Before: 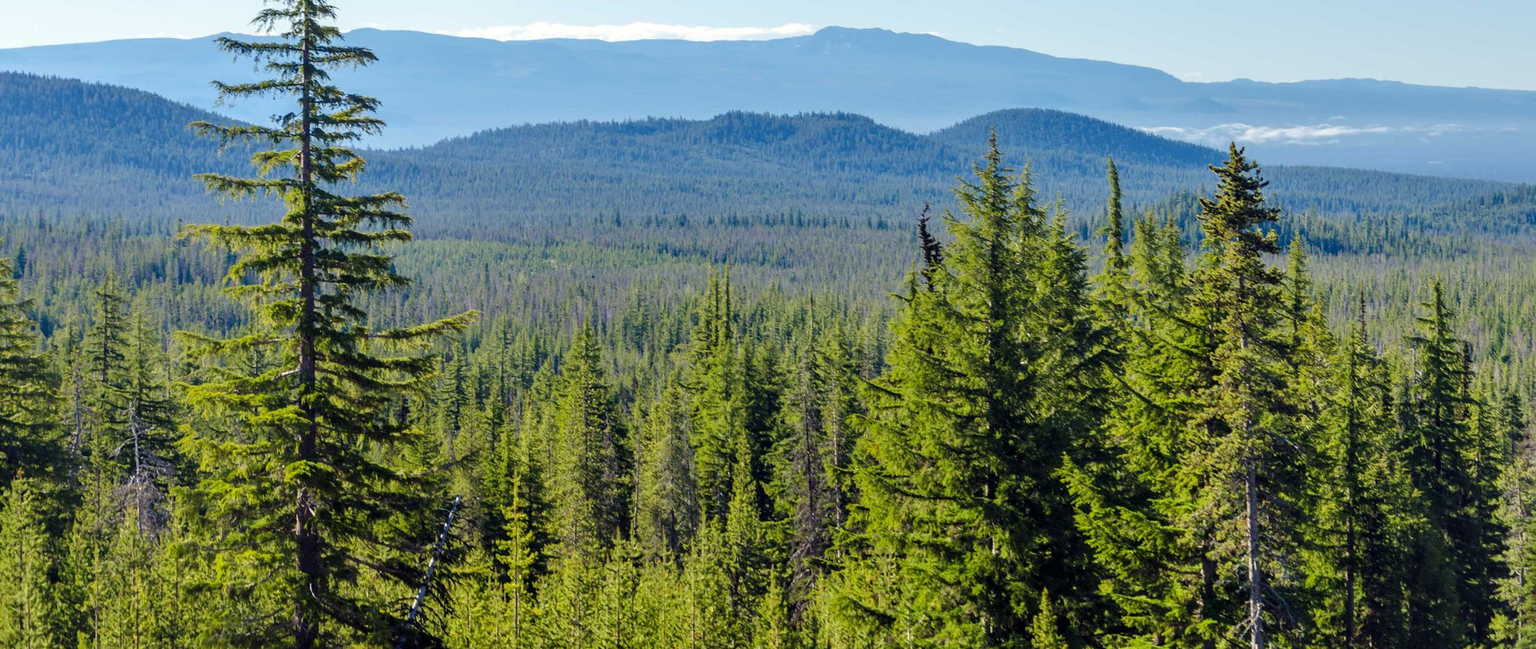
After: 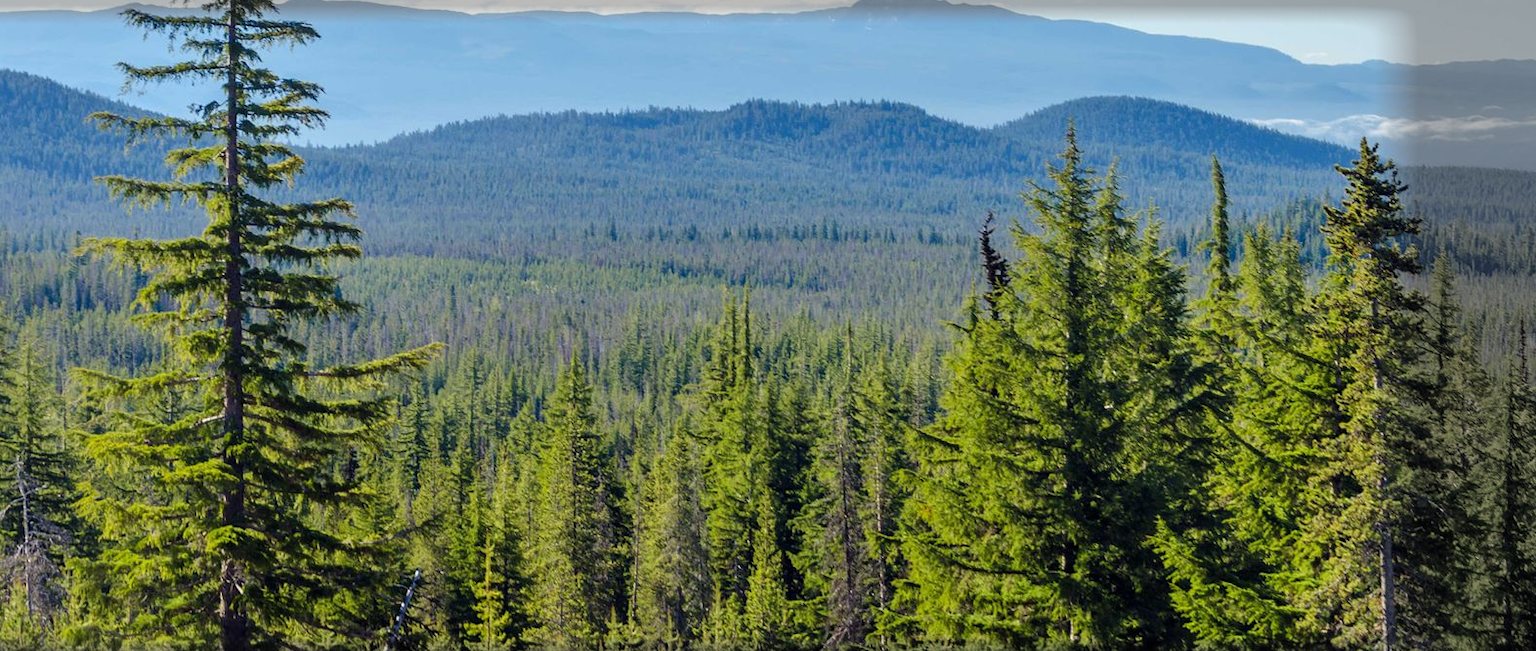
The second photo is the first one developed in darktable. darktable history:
crop and rotate: left 7.556%, top 4.606%, right 10.535%, bottom 13.145%
vignetting: fall-off start 93.9%, fall-off radius 5.6%, center (-0.149, 0.01), automatic ratio true, width/height ratio 1.331, shape 0.049
